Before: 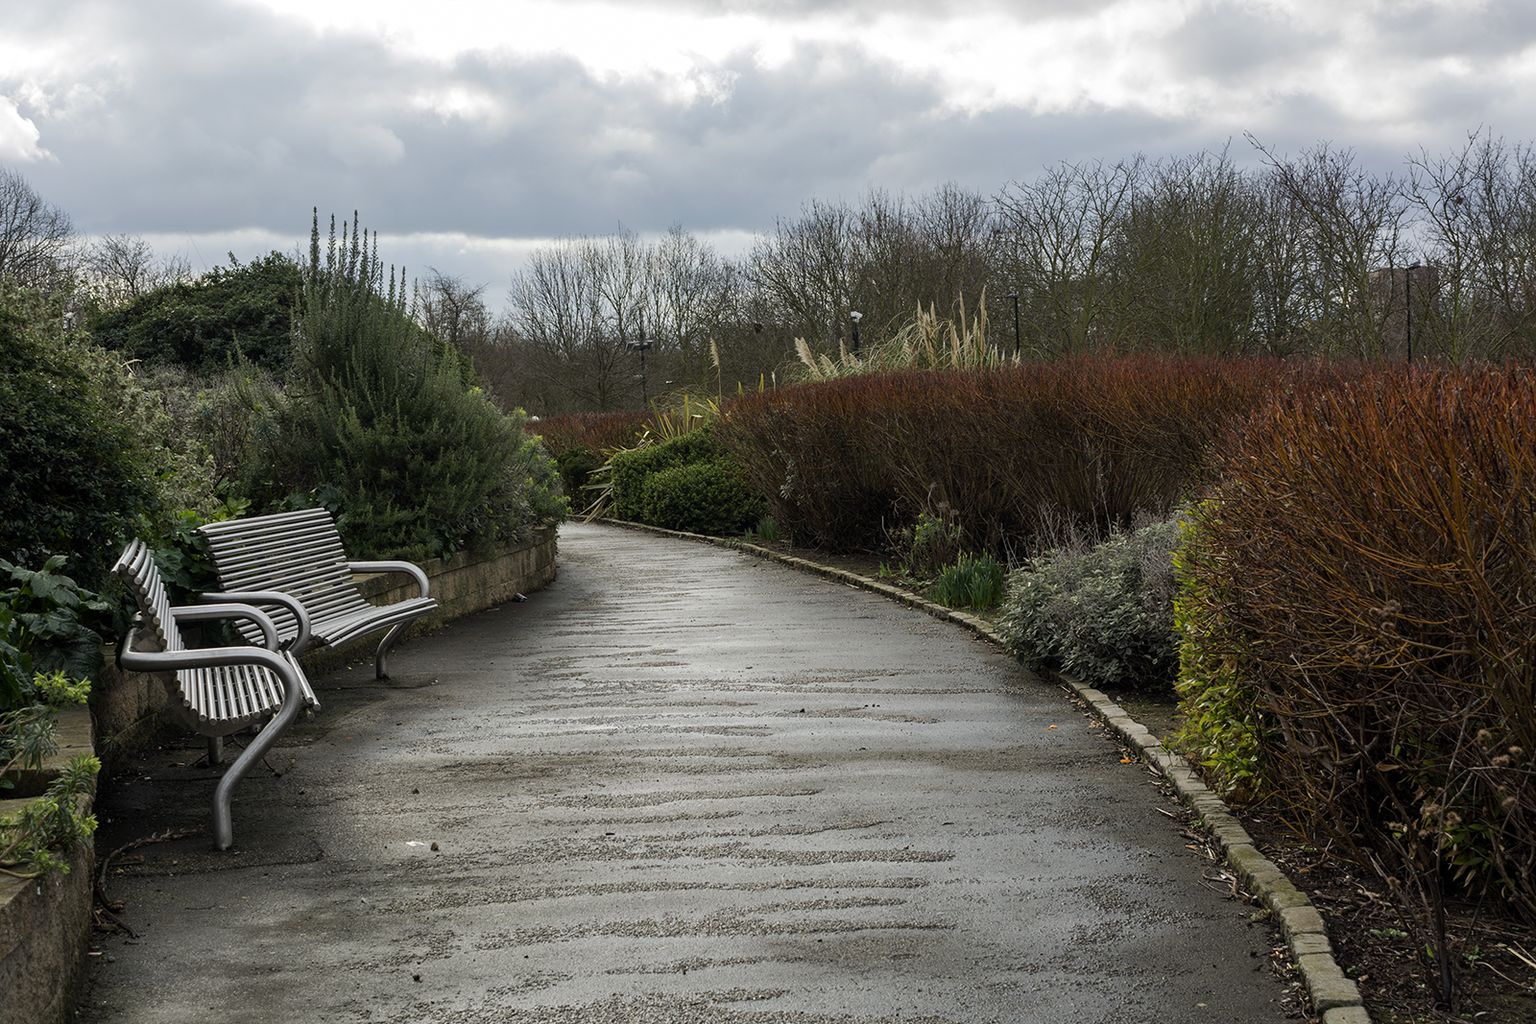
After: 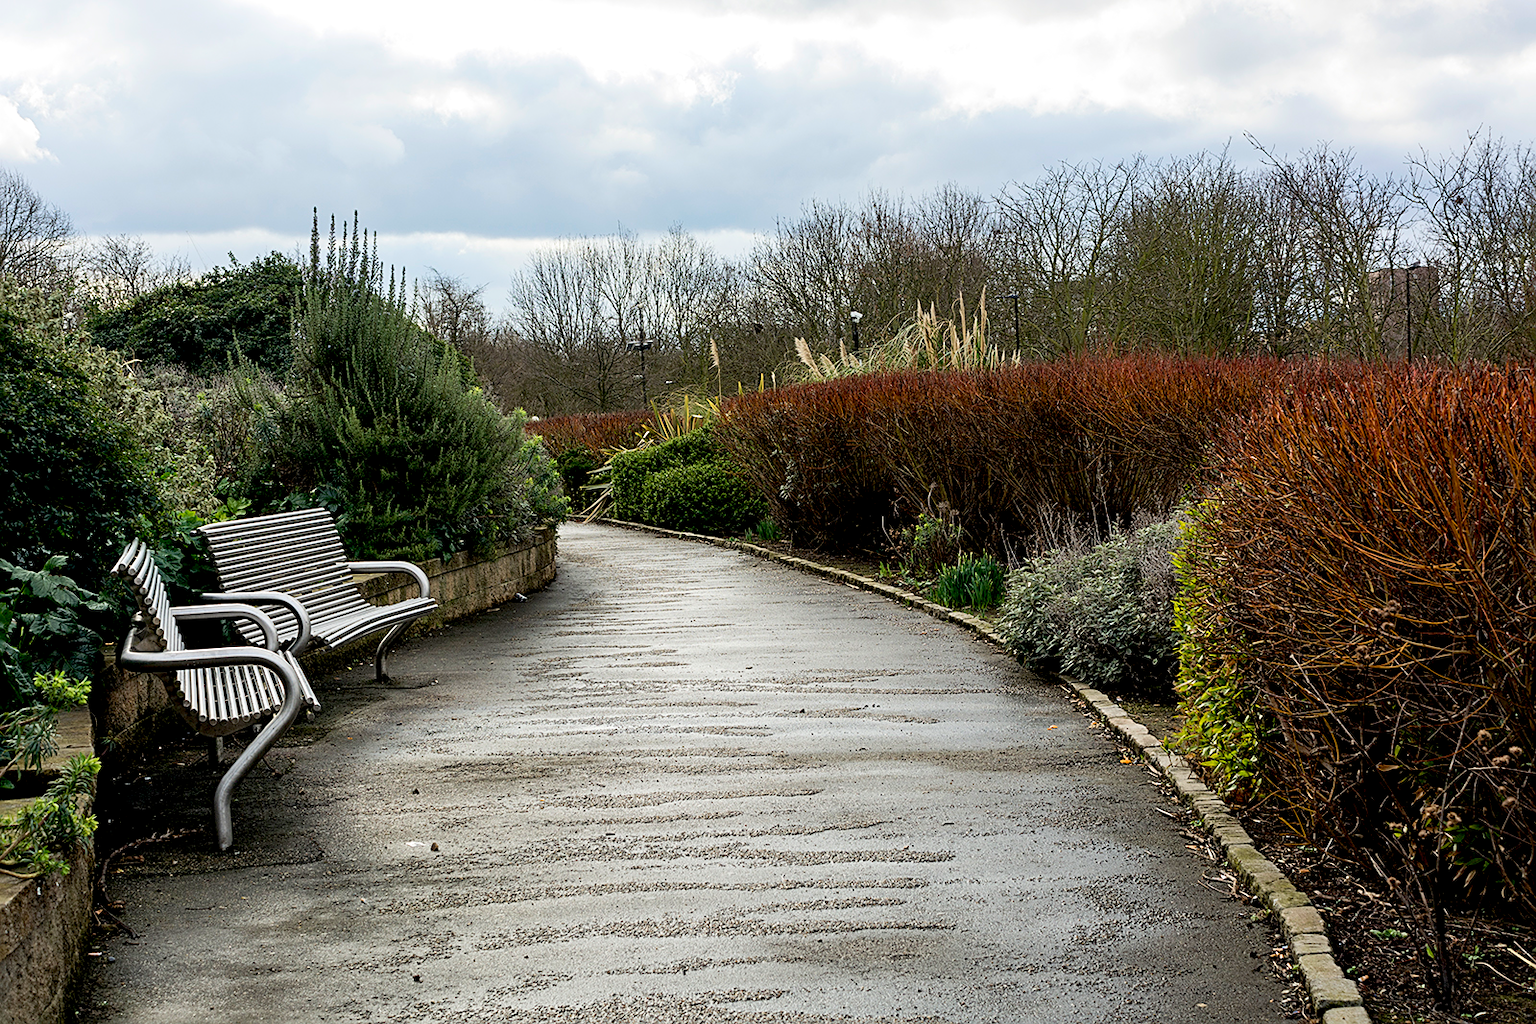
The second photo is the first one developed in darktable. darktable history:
sharpen: on, module defaults
base curve: curves: ch0 [(0, 0) (0.204, 0.334) (0.55, 0.733) (1, 1)]
exposure: black level correction 0.007, exposure 0.088 EV, compensate highlight preservation false
